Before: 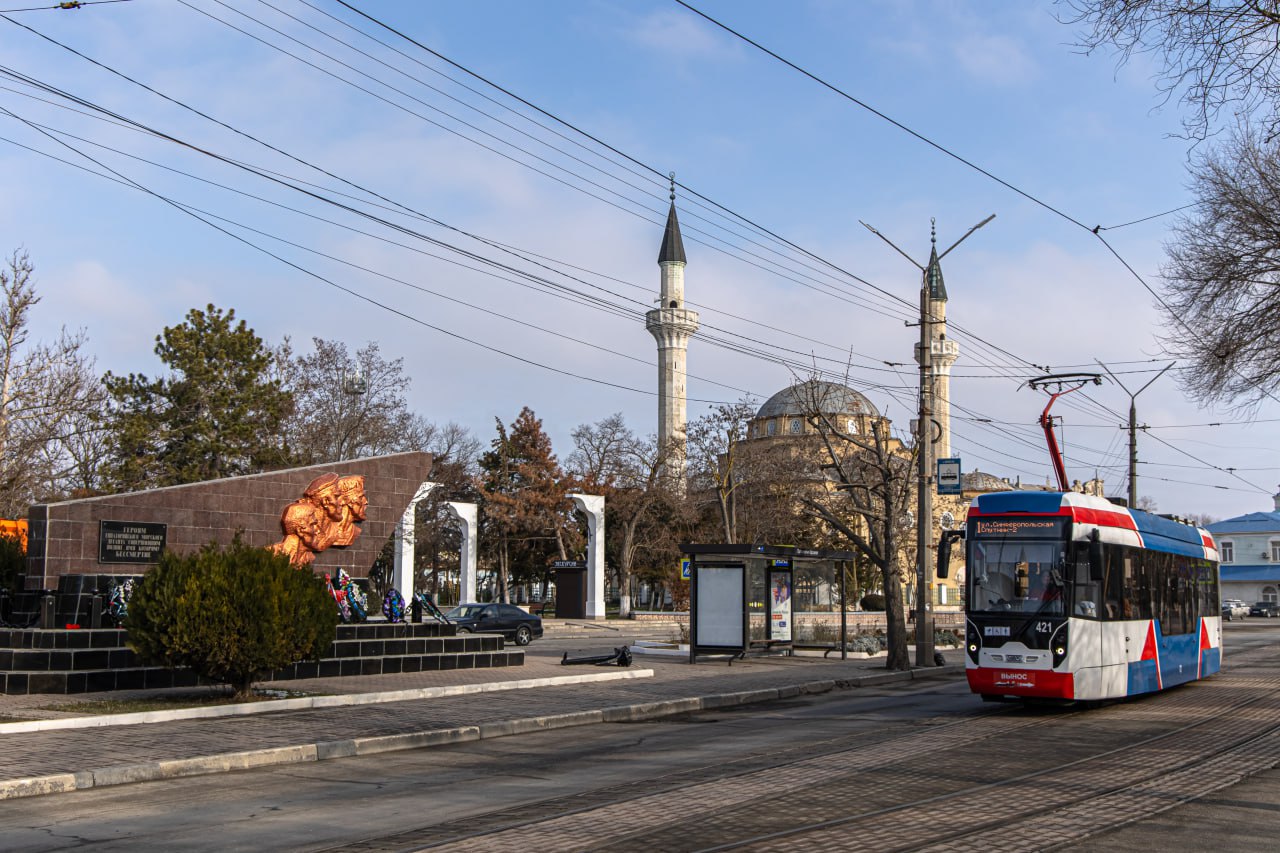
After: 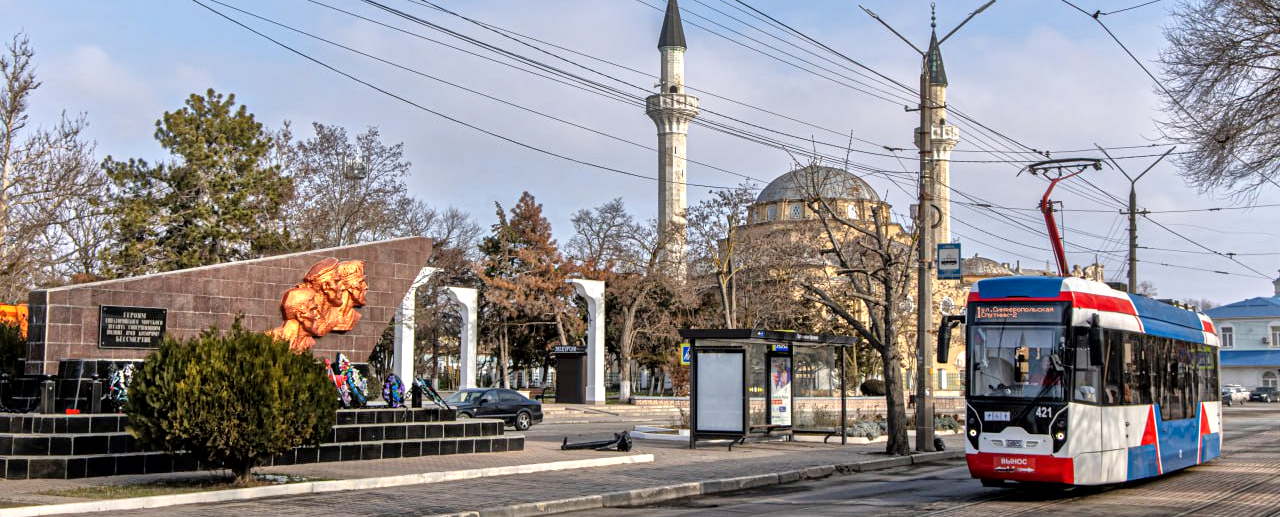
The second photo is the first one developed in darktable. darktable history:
local contrast: mode bilateral grid, contrast 20, coarseness 20, detail 150%, midtone range 0.2
tone equalizer: -7 EV 0.15 EV, -6 EV 0.6 EV, -5 EV 1.15 EV, -4 EV 1.33 EV, -3 EV 1.15 EV, -2 EV 0.6 EV, -1 EV 0.15 EV, mask exposure compensation -0.5 EV
crop and rotate: top 25.357%, bottom 13.942%
